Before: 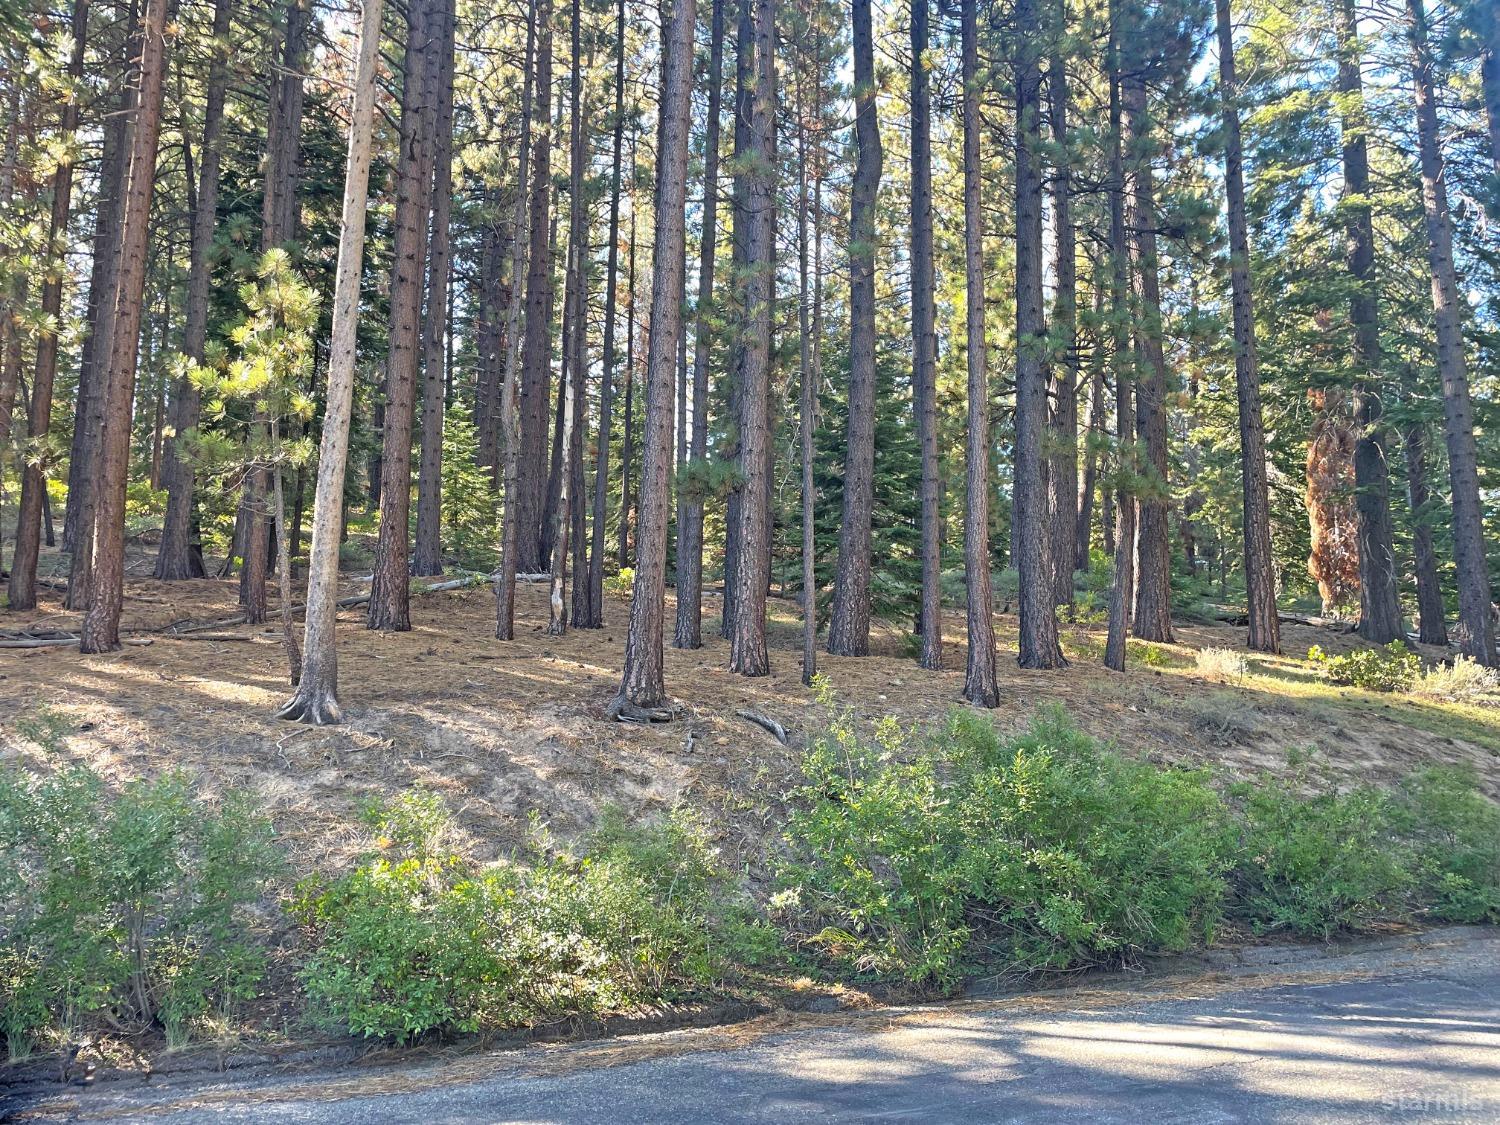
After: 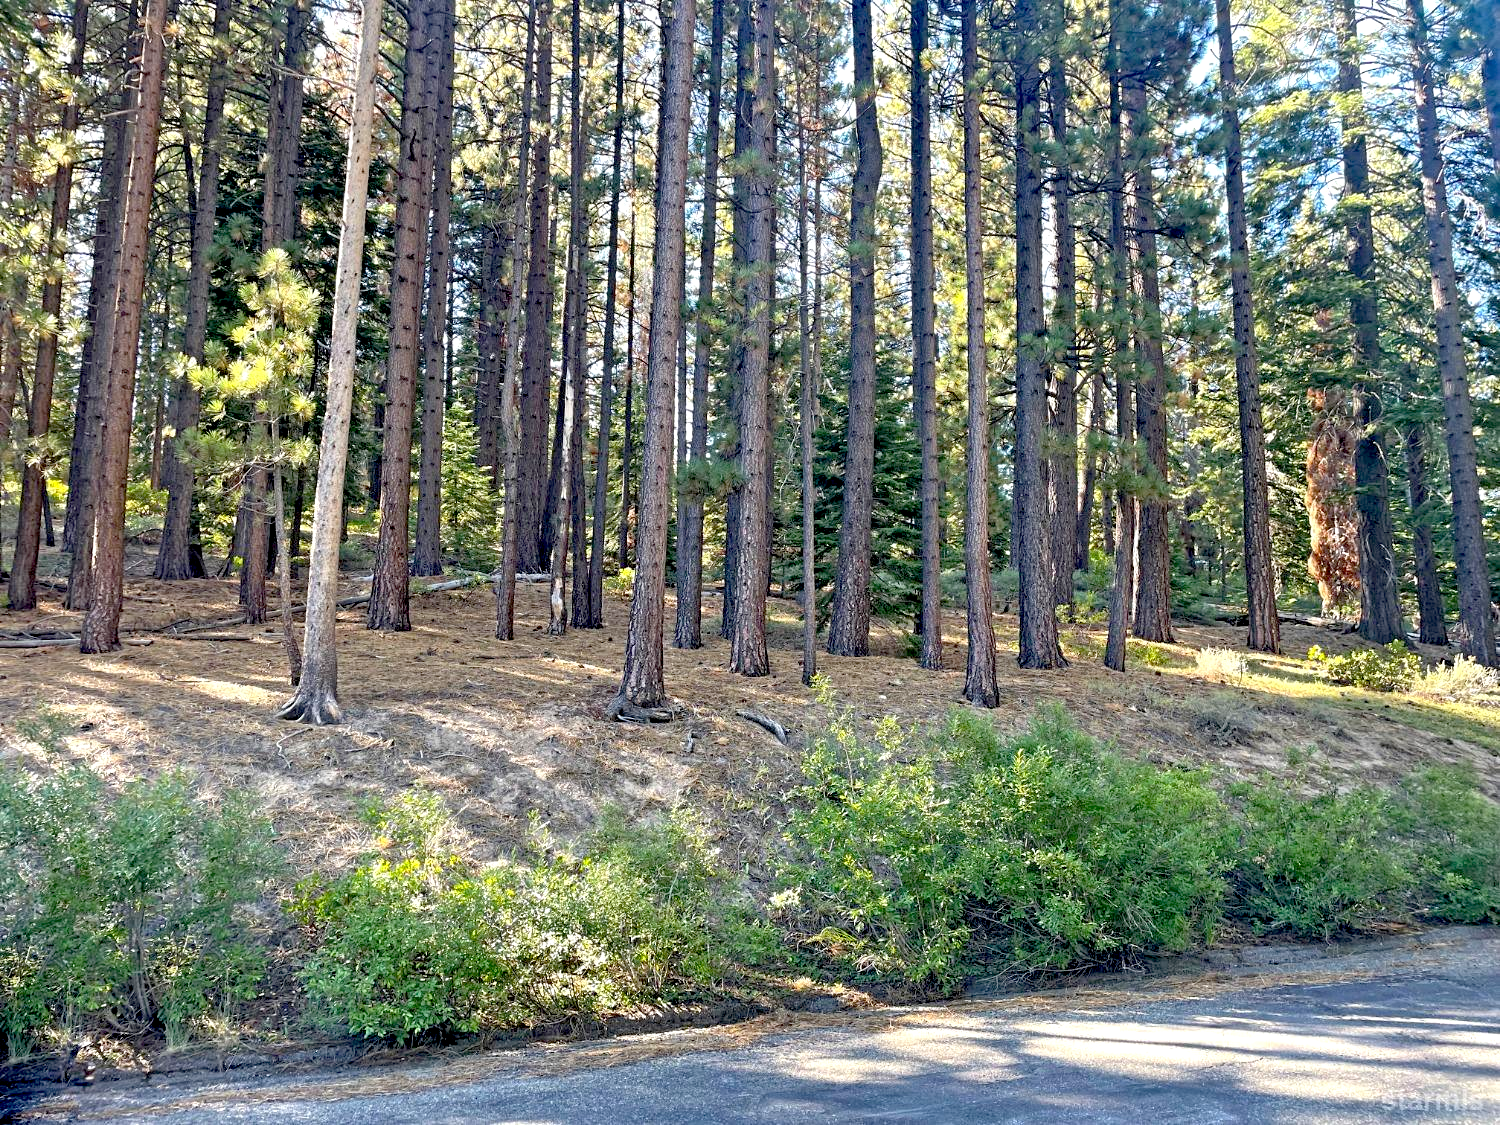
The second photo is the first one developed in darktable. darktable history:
exposure: black level correction 0.031, exposure 0.305 EV, compensate highlight preservation false
